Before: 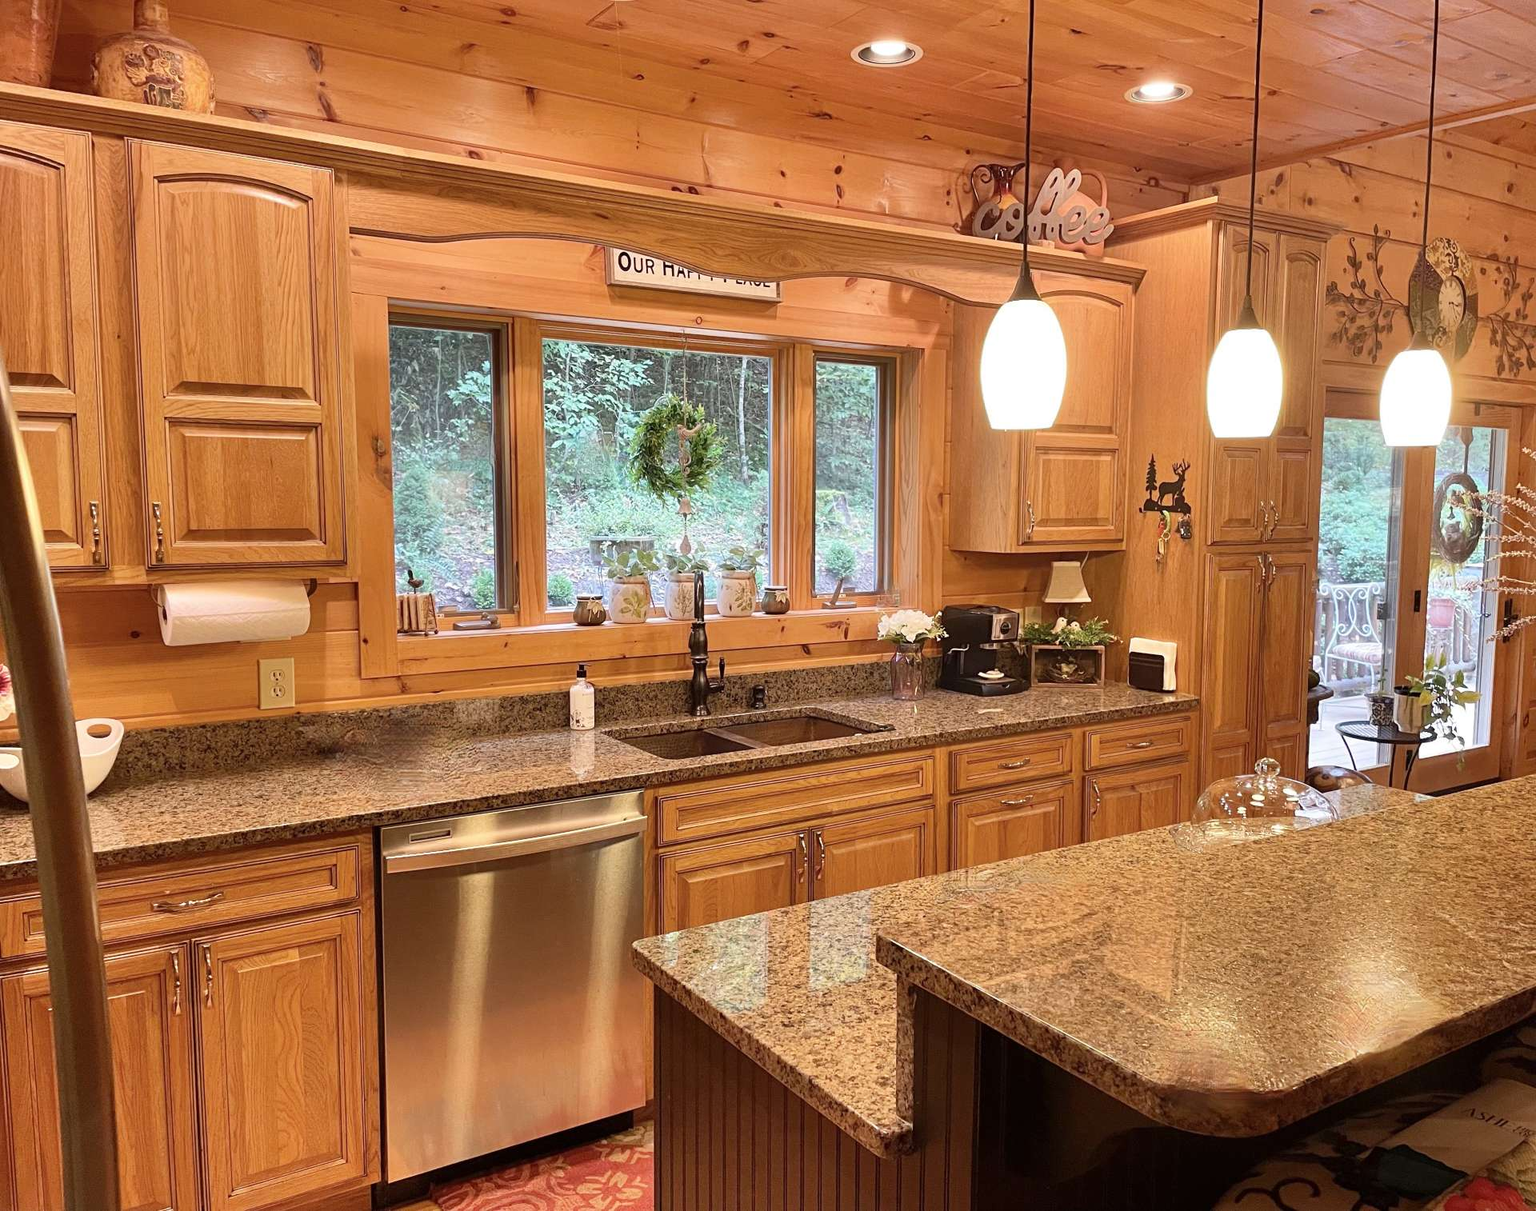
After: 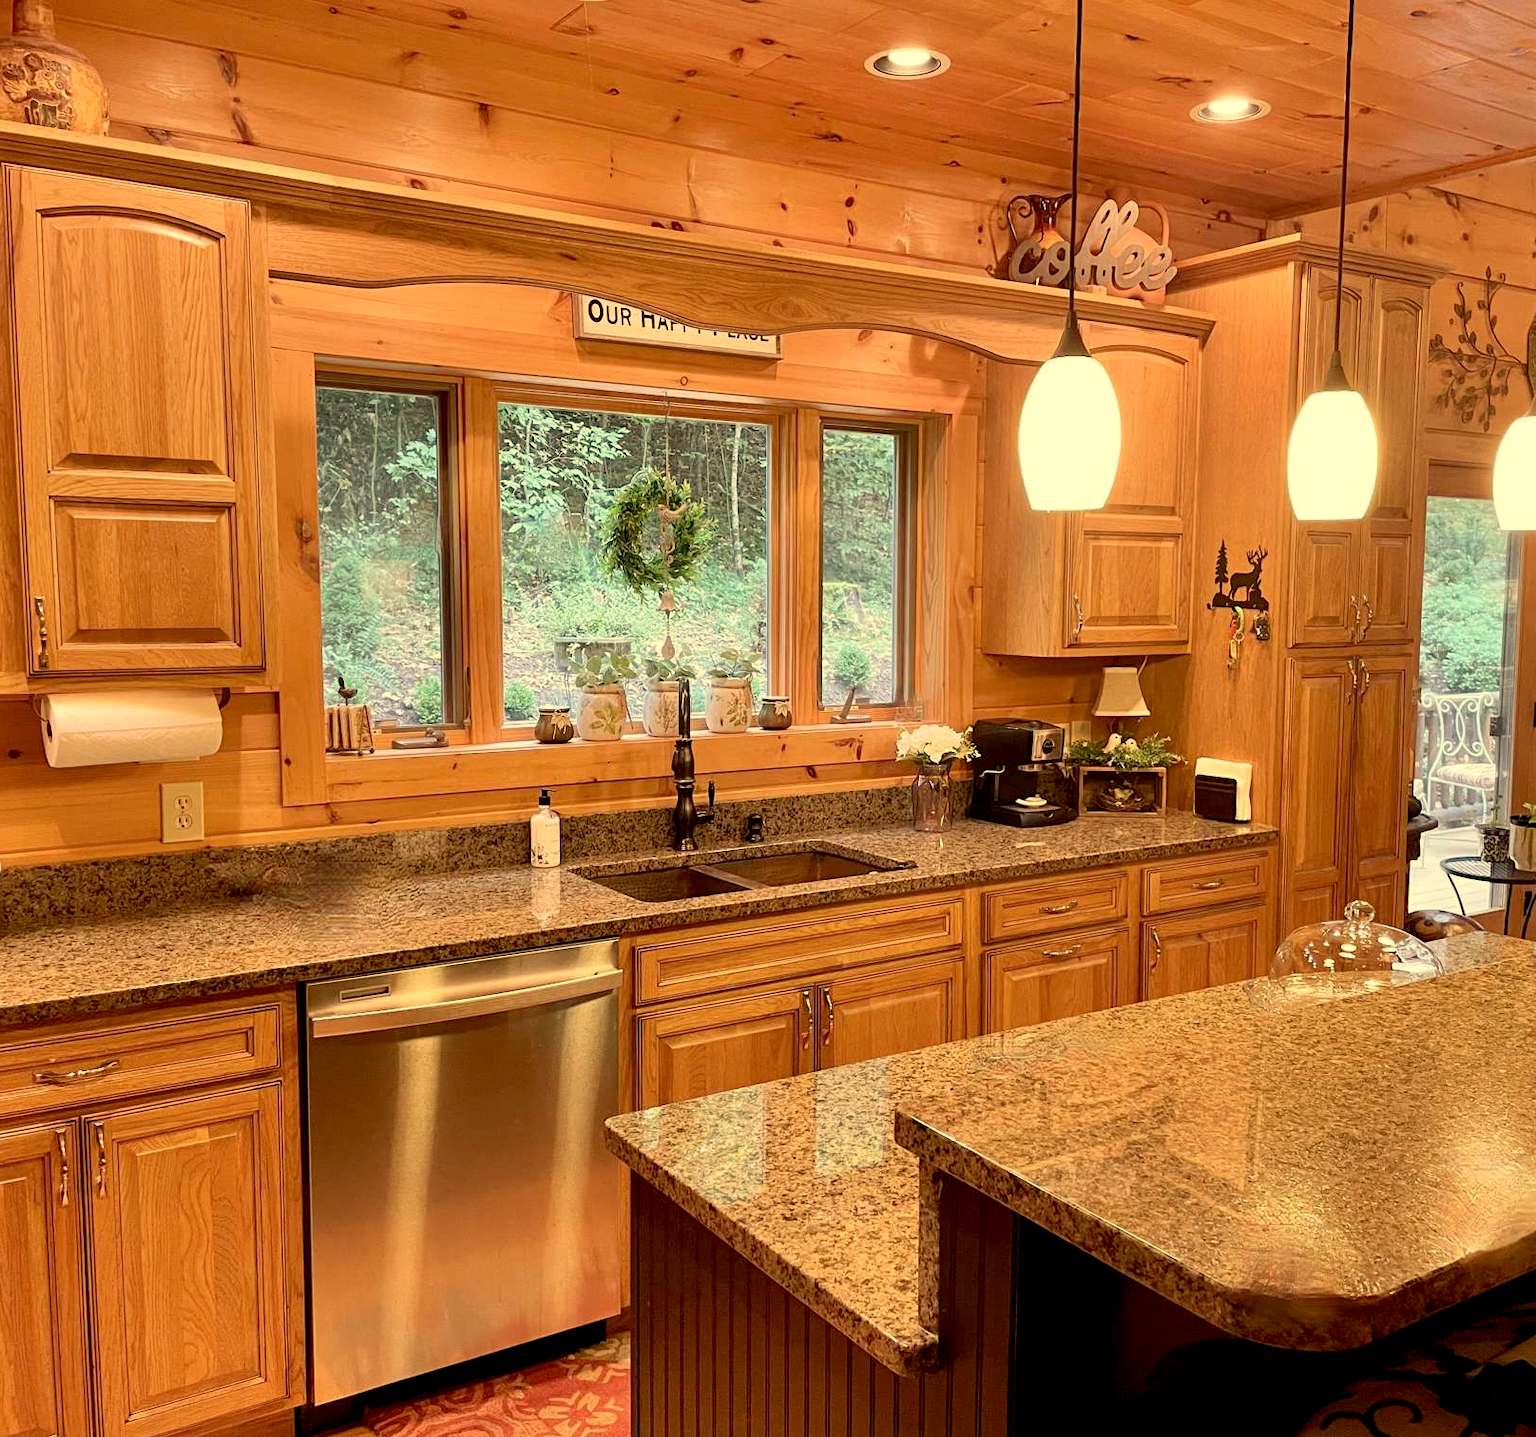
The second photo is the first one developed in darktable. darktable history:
crop: left 8.026%, right 7.374%
white balance: red 1.08, blue 0.791
exposure: black level correction 0.009, compensate highlight preservation false
